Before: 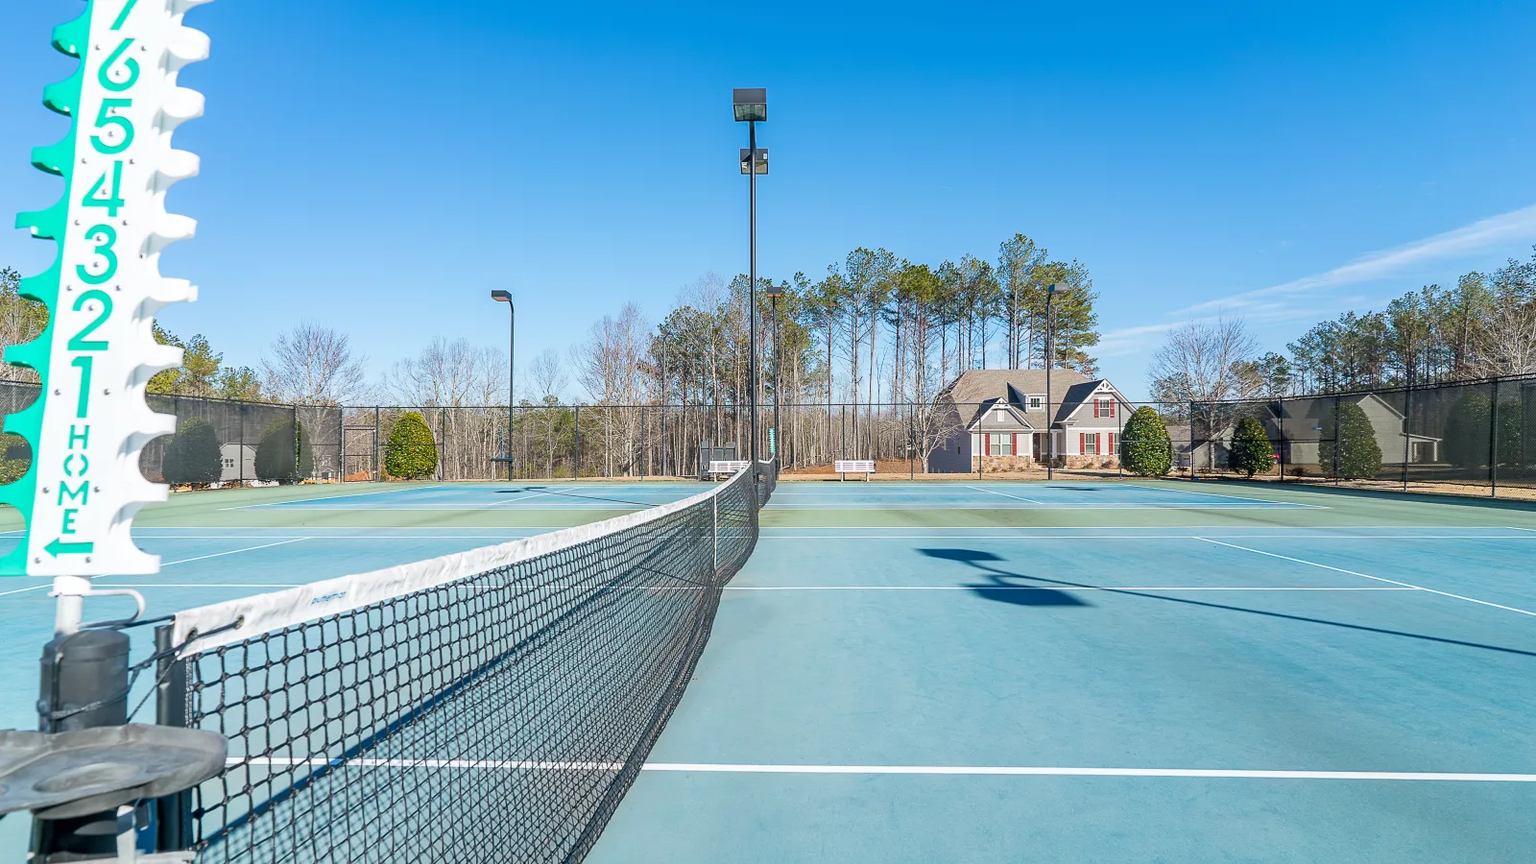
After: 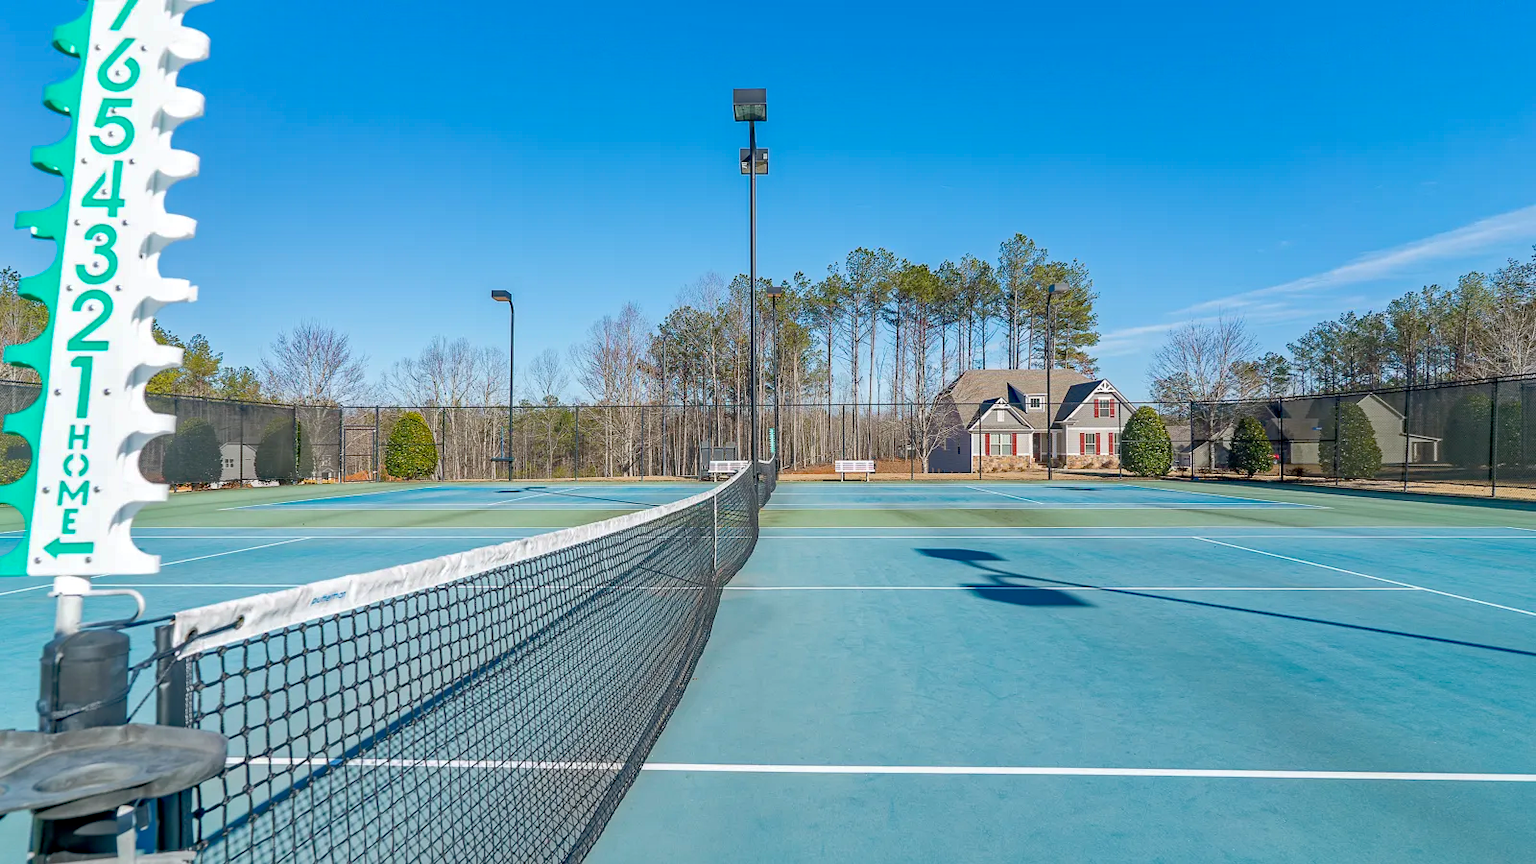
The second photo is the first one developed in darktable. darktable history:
tone equalizer: mask exposure compensation -0.488 EV
haze removal: strength 0.282, distance 0.255, compatibility mode true, adaptive false
shadows and highlights: on, module defaults
